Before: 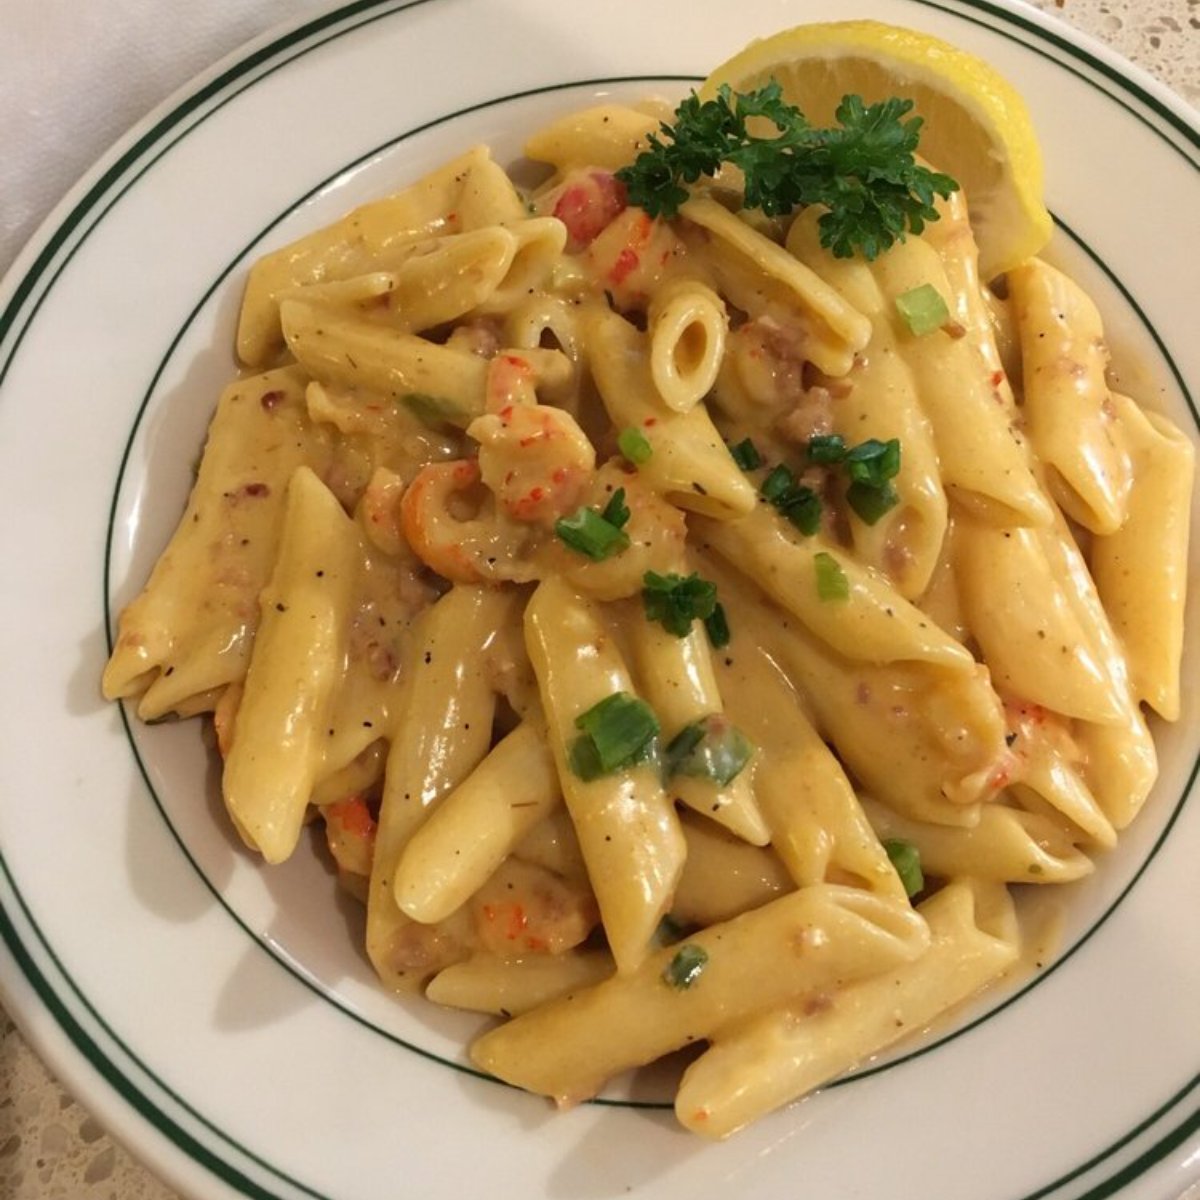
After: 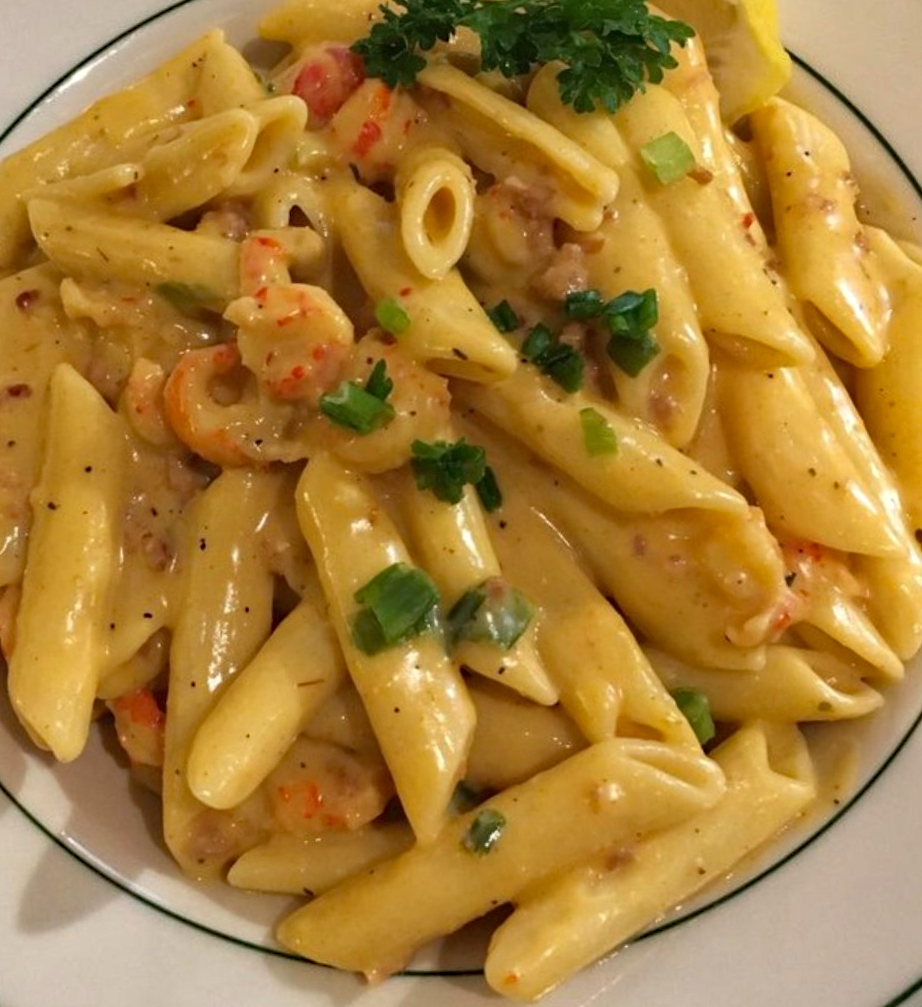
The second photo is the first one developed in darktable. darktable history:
crop and rotate: left 17.959%, top 5.771%, right 1.742%
haze removal: strength 0.29, distance 0.25, compatibility mode true, adaptive false
rotate and perspective: rotation -4.57°, crop left 0.054, crop right 0.944, crop top 0.087, crop bottom 0.914
shadows and highlights: soften with gaussian
